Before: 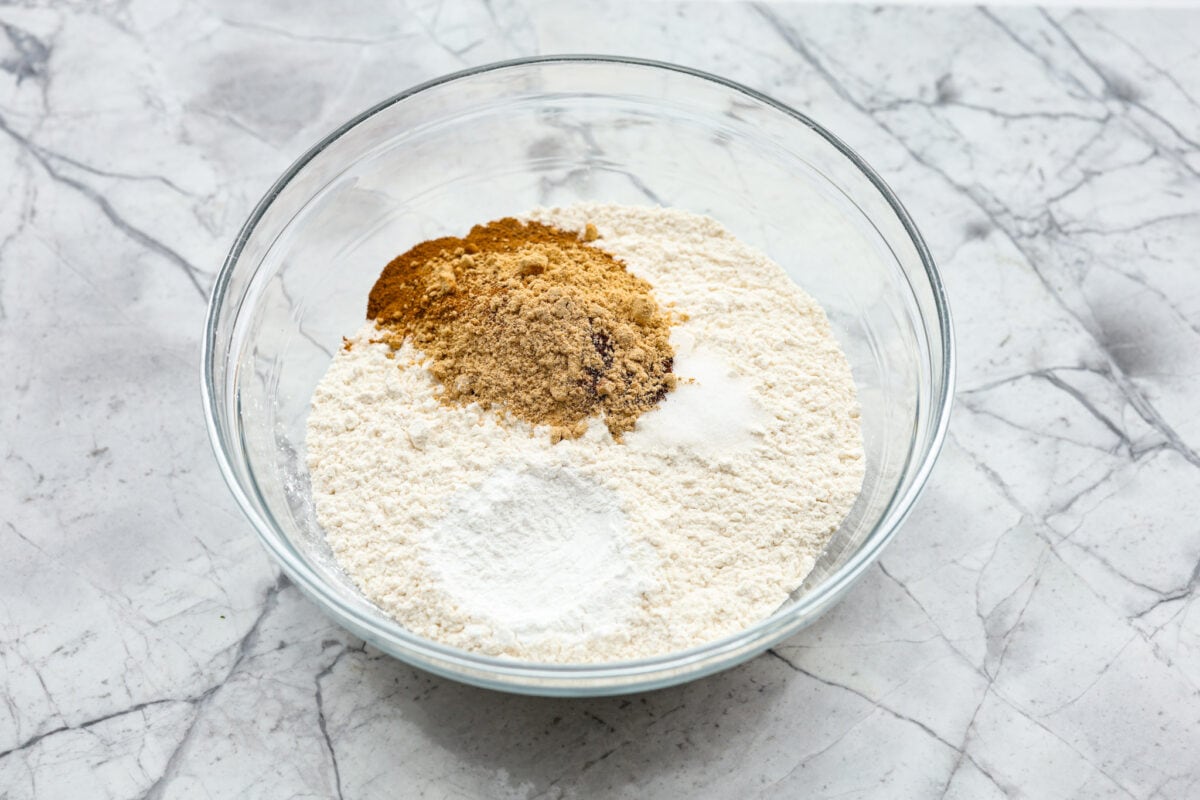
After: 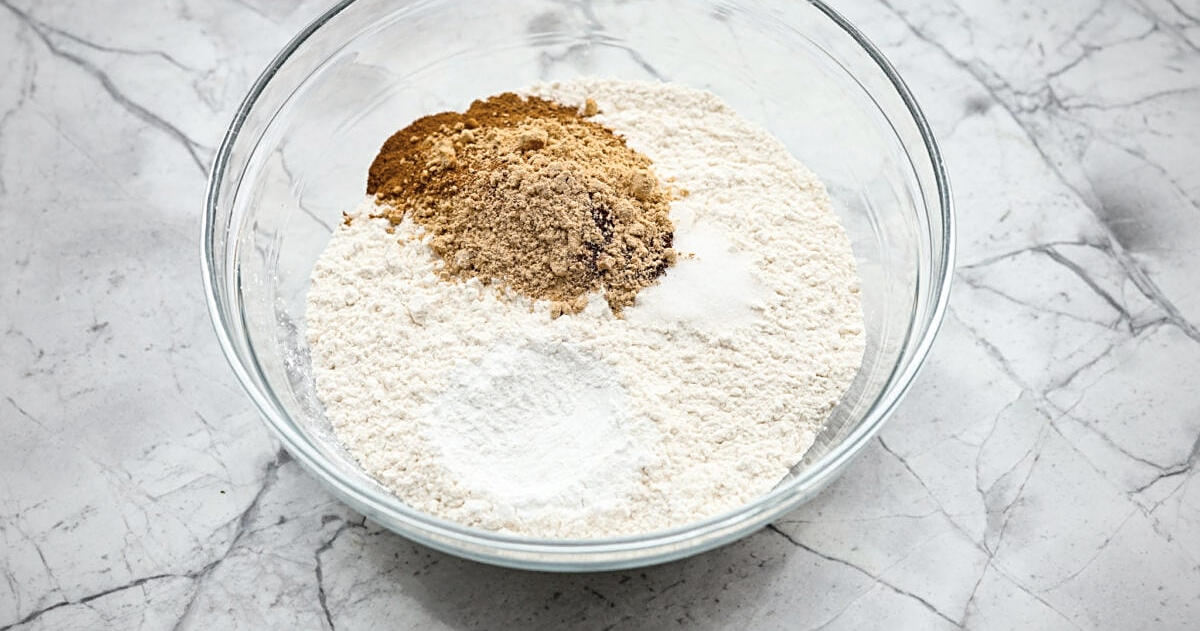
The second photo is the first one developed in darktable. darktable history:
sharpen: on, module defaults
crop and rotate: top 15.725%, bottom 5.327%
vignetting: fall-off start 74.4%, fall-off radius 66.02%
exposure: compensate exposure bias true, compensate highlight preservation false
contrast brightness saturation: contrast 0.097, saturation -0.361
